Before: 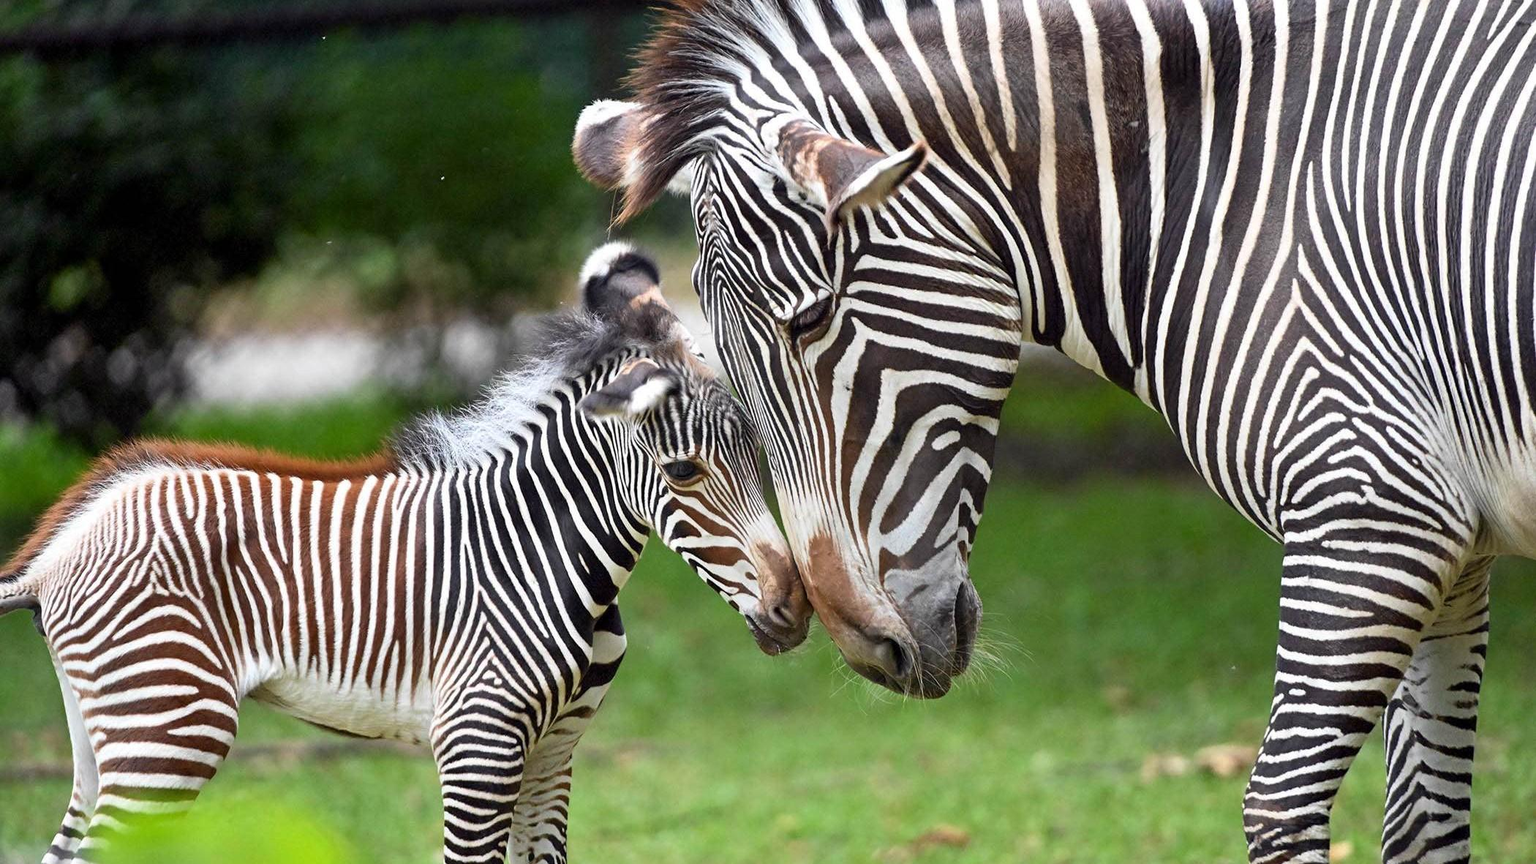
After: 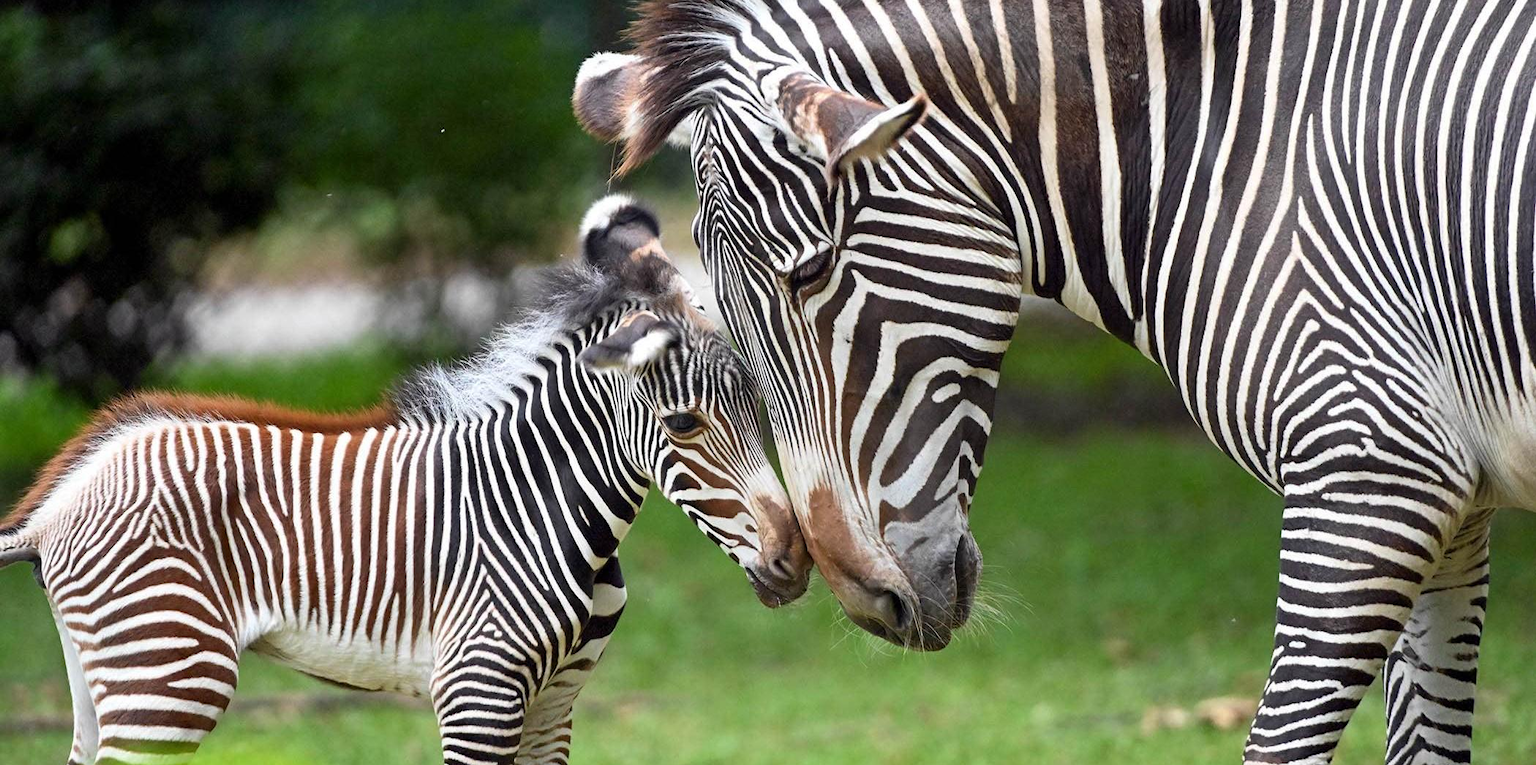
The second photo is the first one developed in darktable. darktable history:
crop and rotate: top 5.523%, bottom 5.89%
